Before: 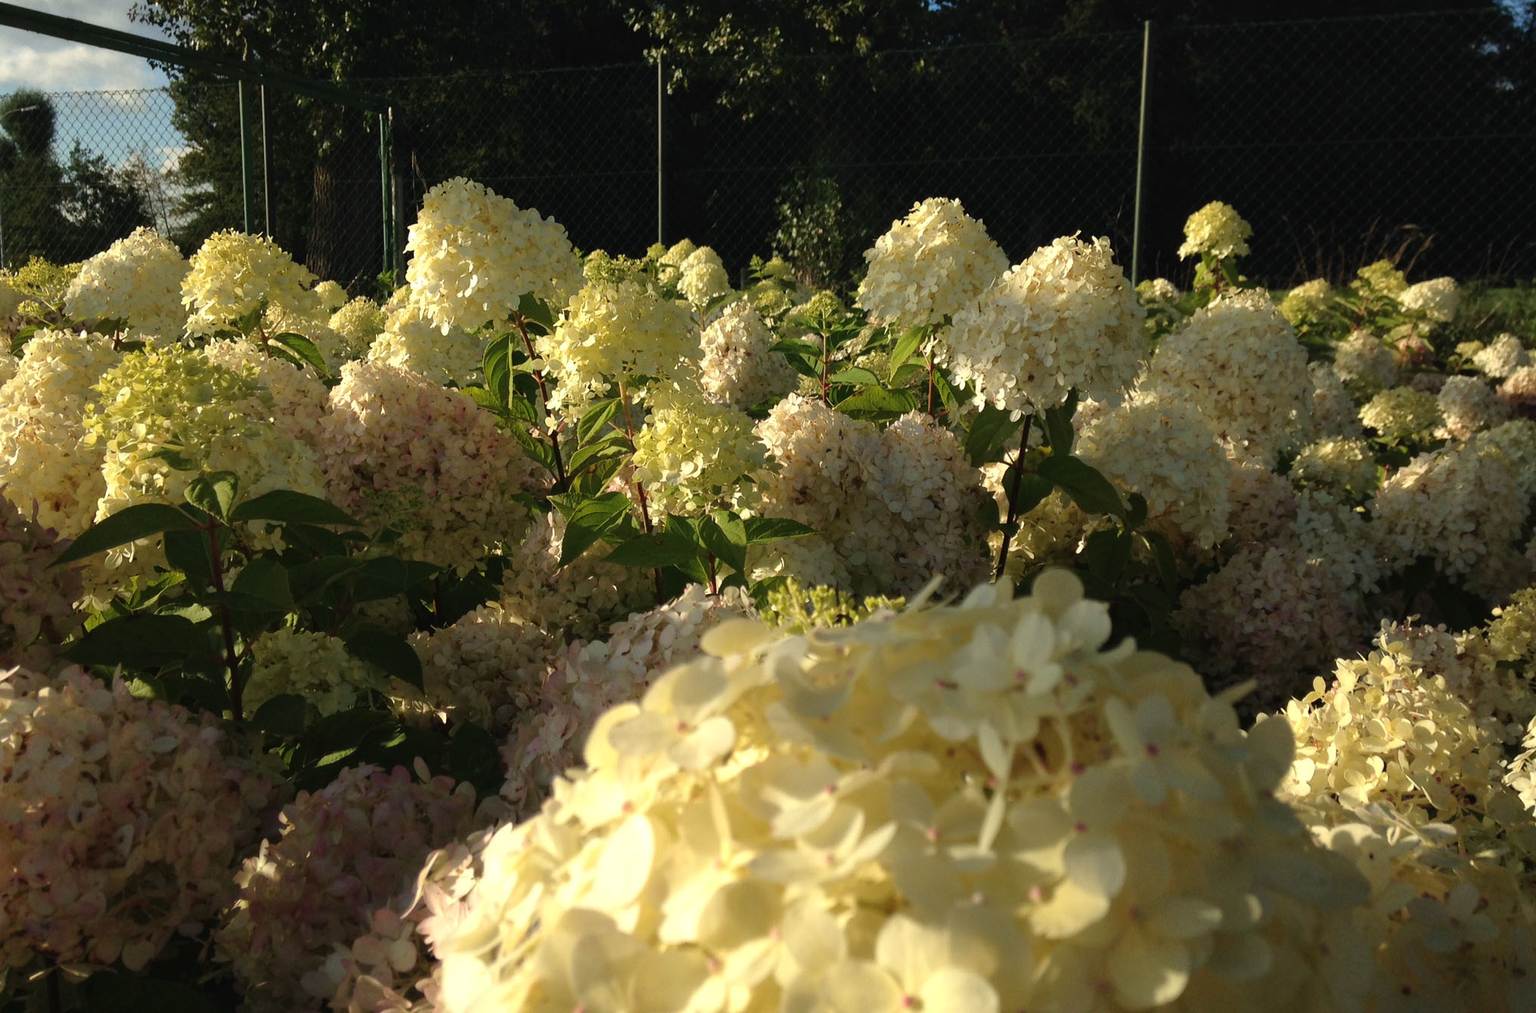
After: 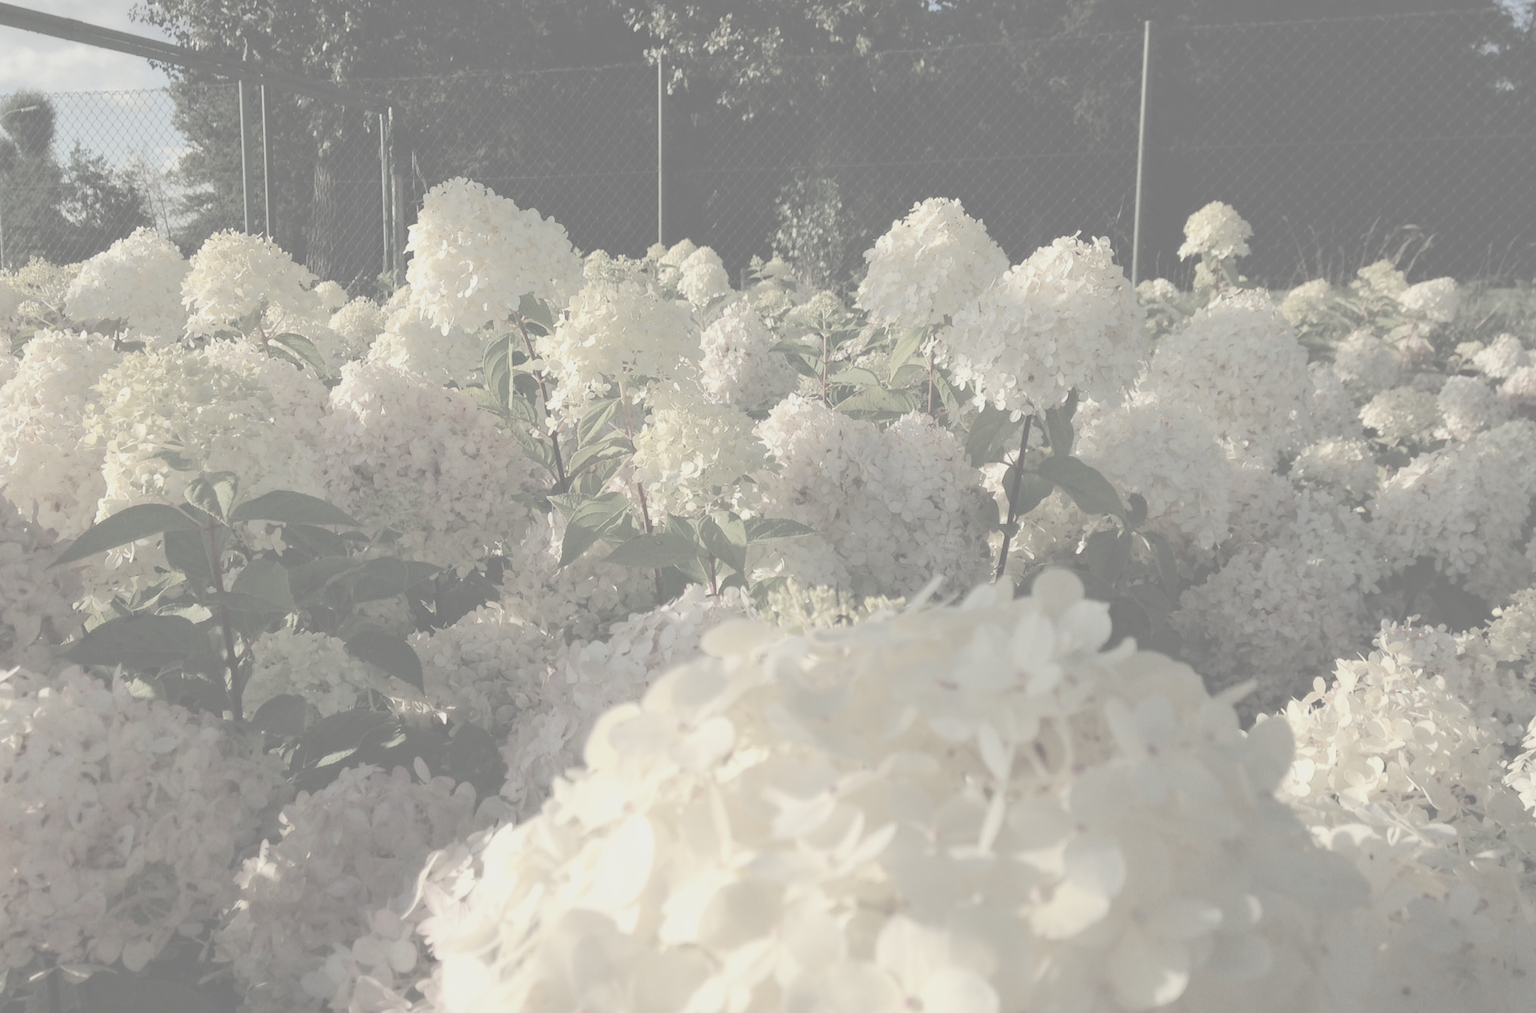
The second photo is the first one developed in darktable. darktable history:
contrast brightness saturation: contrast -0.324, brightness 0.766, saturation -0.791
